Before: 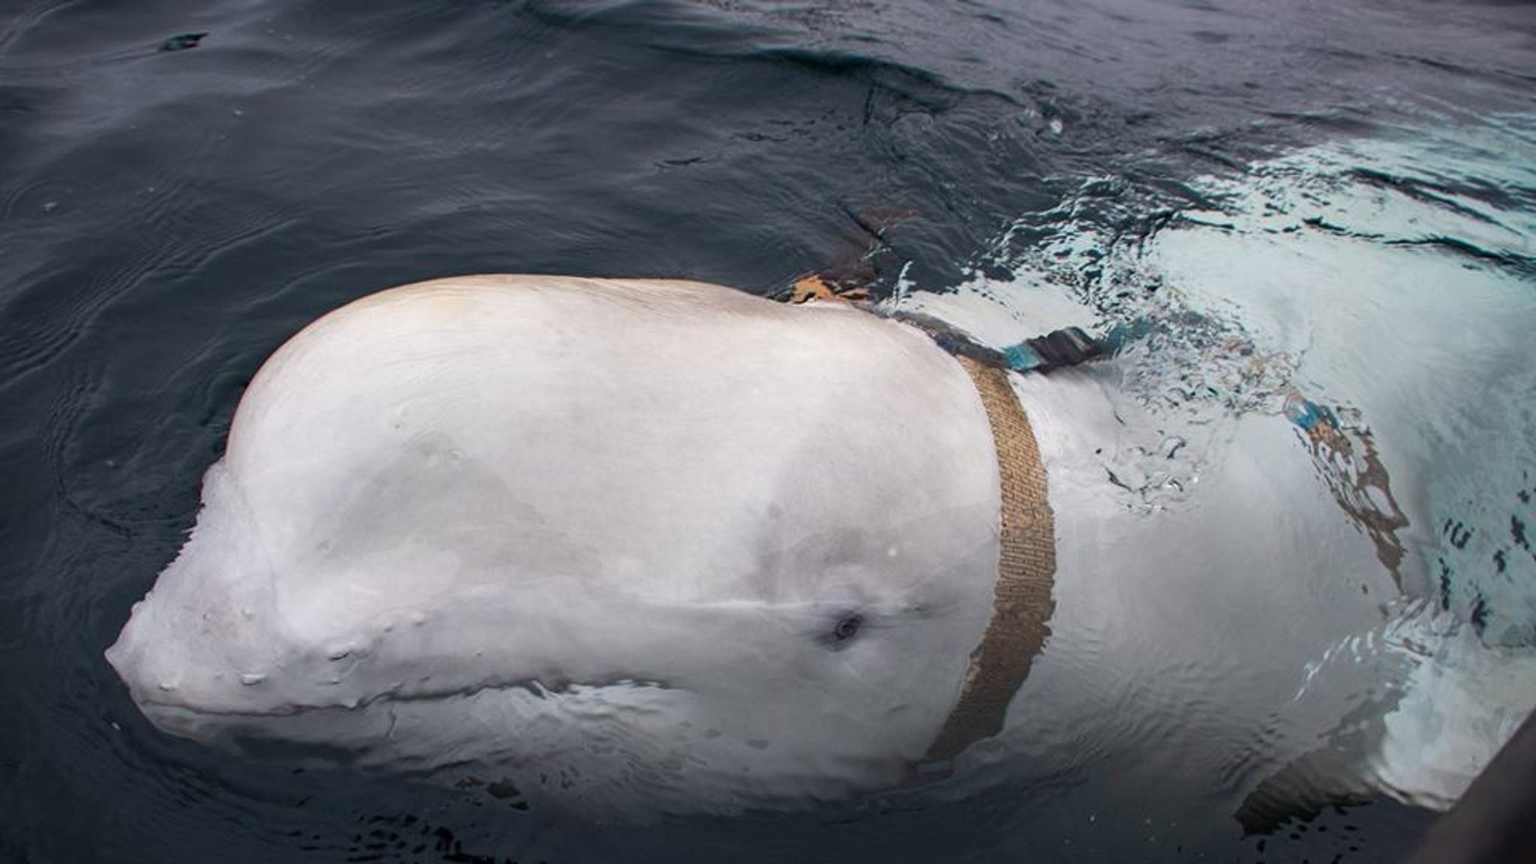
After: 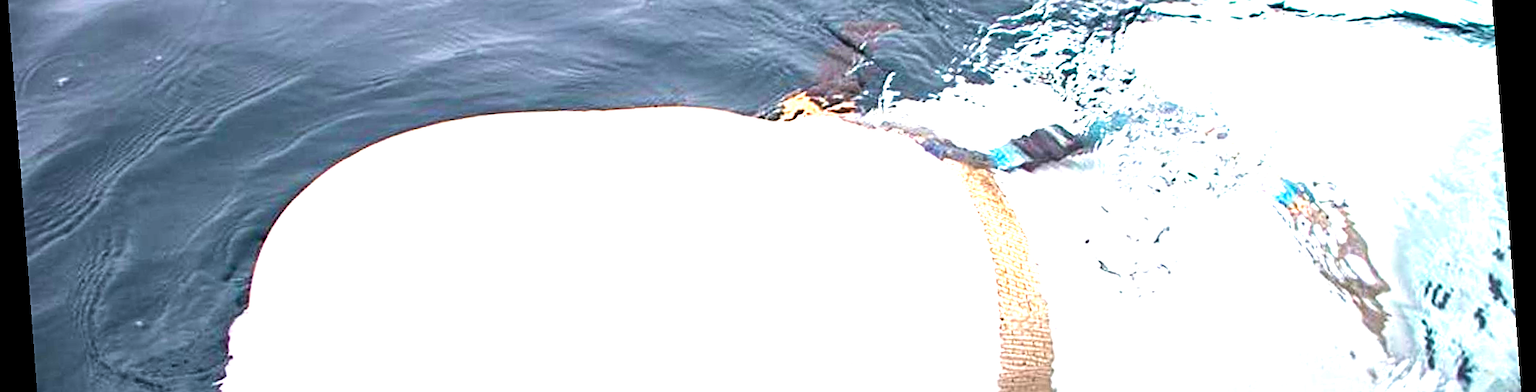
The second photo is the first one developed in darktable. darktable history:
exposure: exposure 2.003 EV, compensate highlight preservation false
sharpen: on, module defaults
contrast brightness saturation: saturation 0.18
tone equalizer: -8 EV -0.417 EV, -7 EV -0.389 EV, -6 EV -0.333 EV, -5 EV -0.222 EV, -3 EV 0.222 EV, -2 EV 0.333 EV, -1 EV 0.389 EV, +0 EV 0.417 EV, edges refinement/feathering 500, mask exposure compensation -1.57 EV, preserve details no
crop and rotate: top 23.84%, bottom 34.294%
velvia: on, module defaults
rotate and perspective: rotation -4.25°, automatic cropping off
